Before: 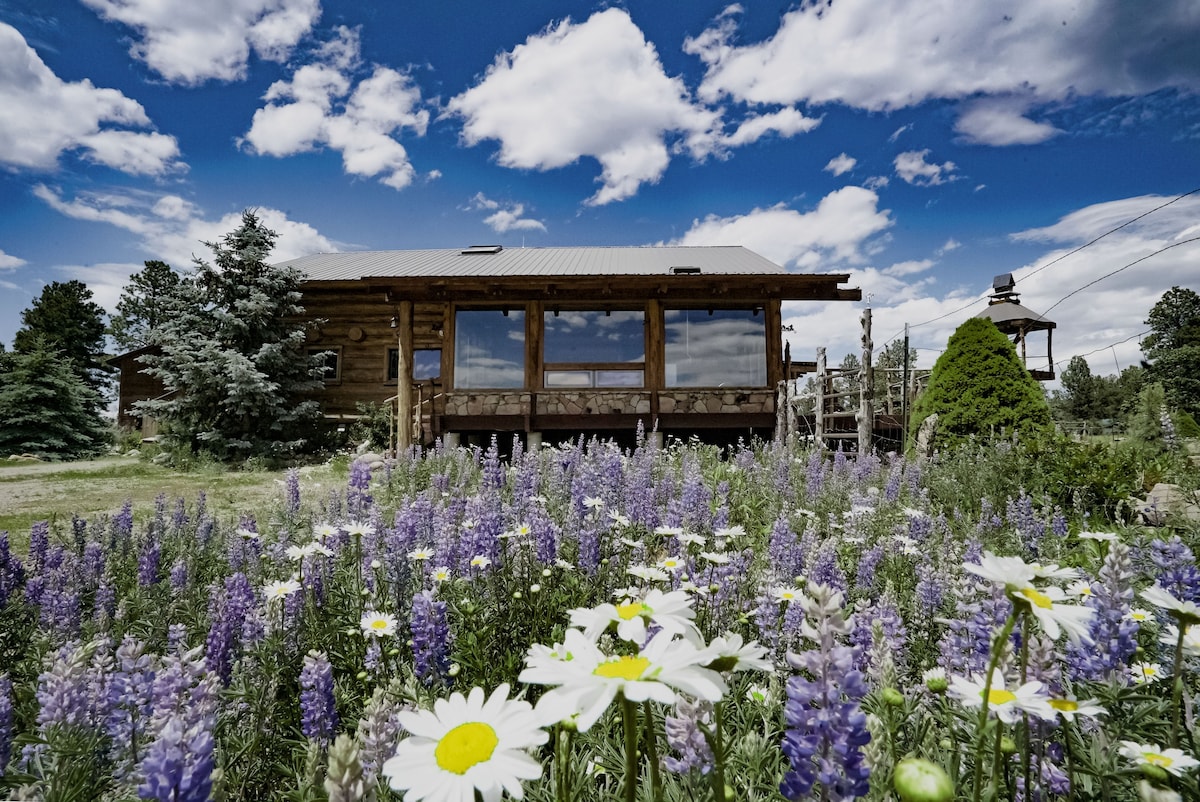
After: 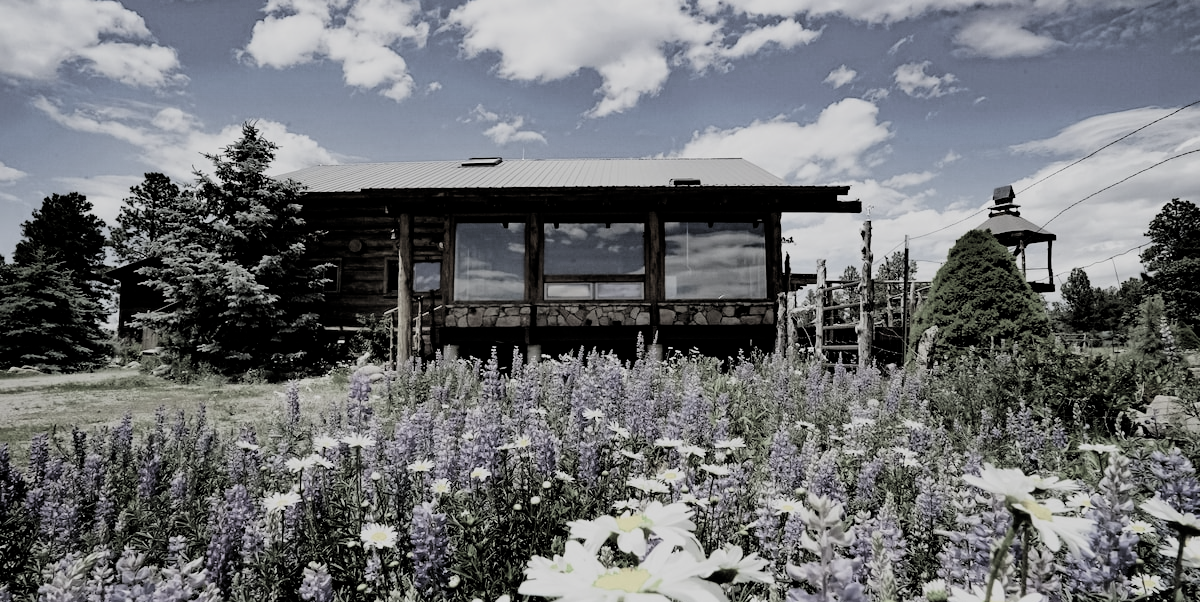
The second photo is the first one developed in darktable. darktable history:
exposure: exposure 0.014 EV, compensate exposure bias true, compensate highlight preservation false
crop: top 11.039%, bottom 13.882%
filmic rgb: black relative exposure -5.06 EV, white relative exposure 3.96 EV, threshold 5.96 EV, hardness 2.9, contrast 1.299, highlights saturation mix -31.33%, color science v4 (2020), contrast in shadows soft, contrast in highlights soft, enable highlight reconstruction true
